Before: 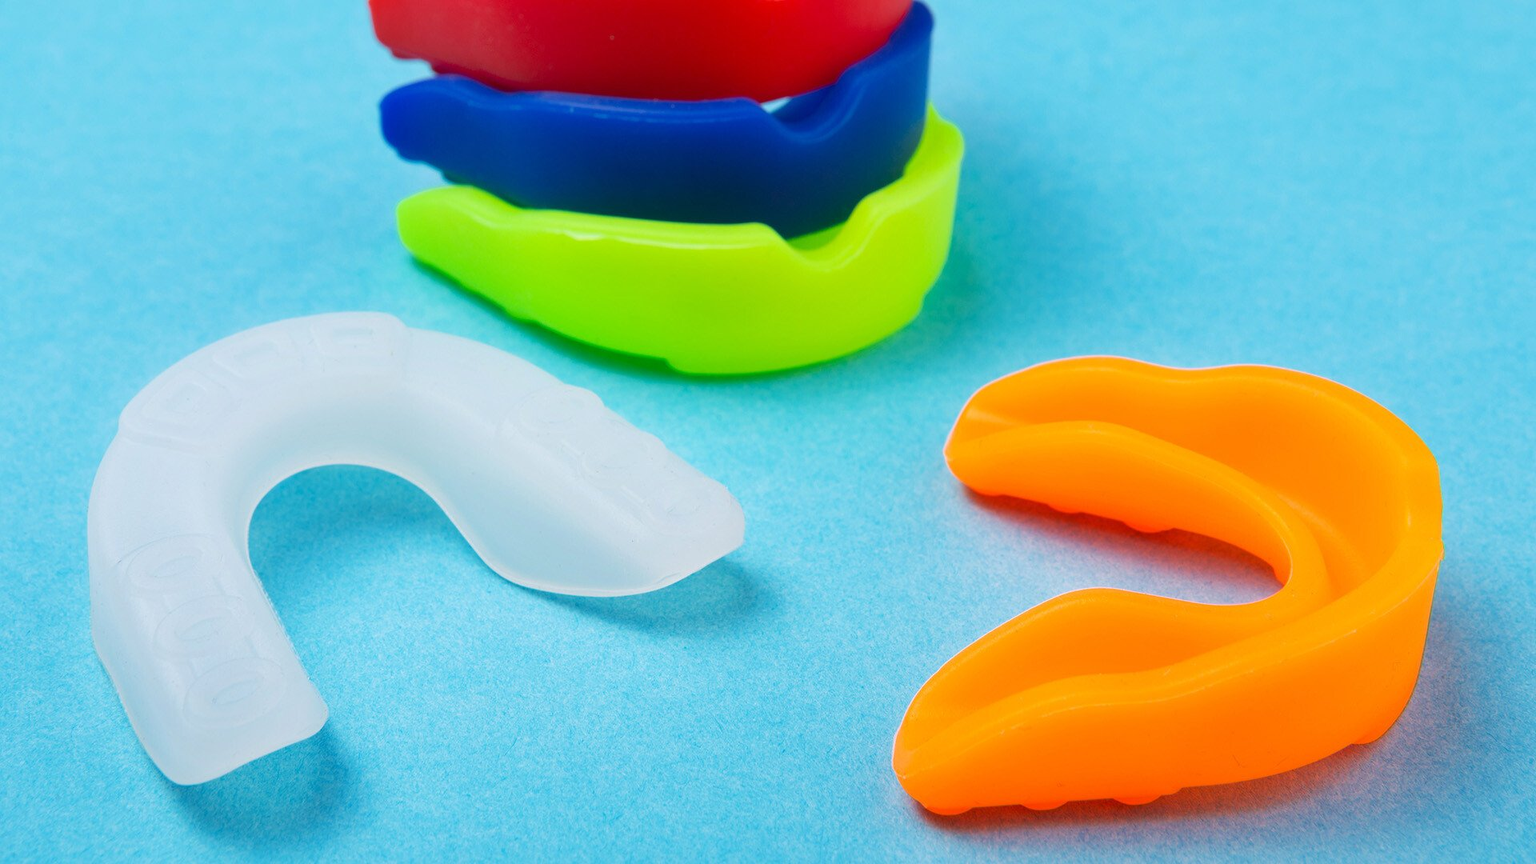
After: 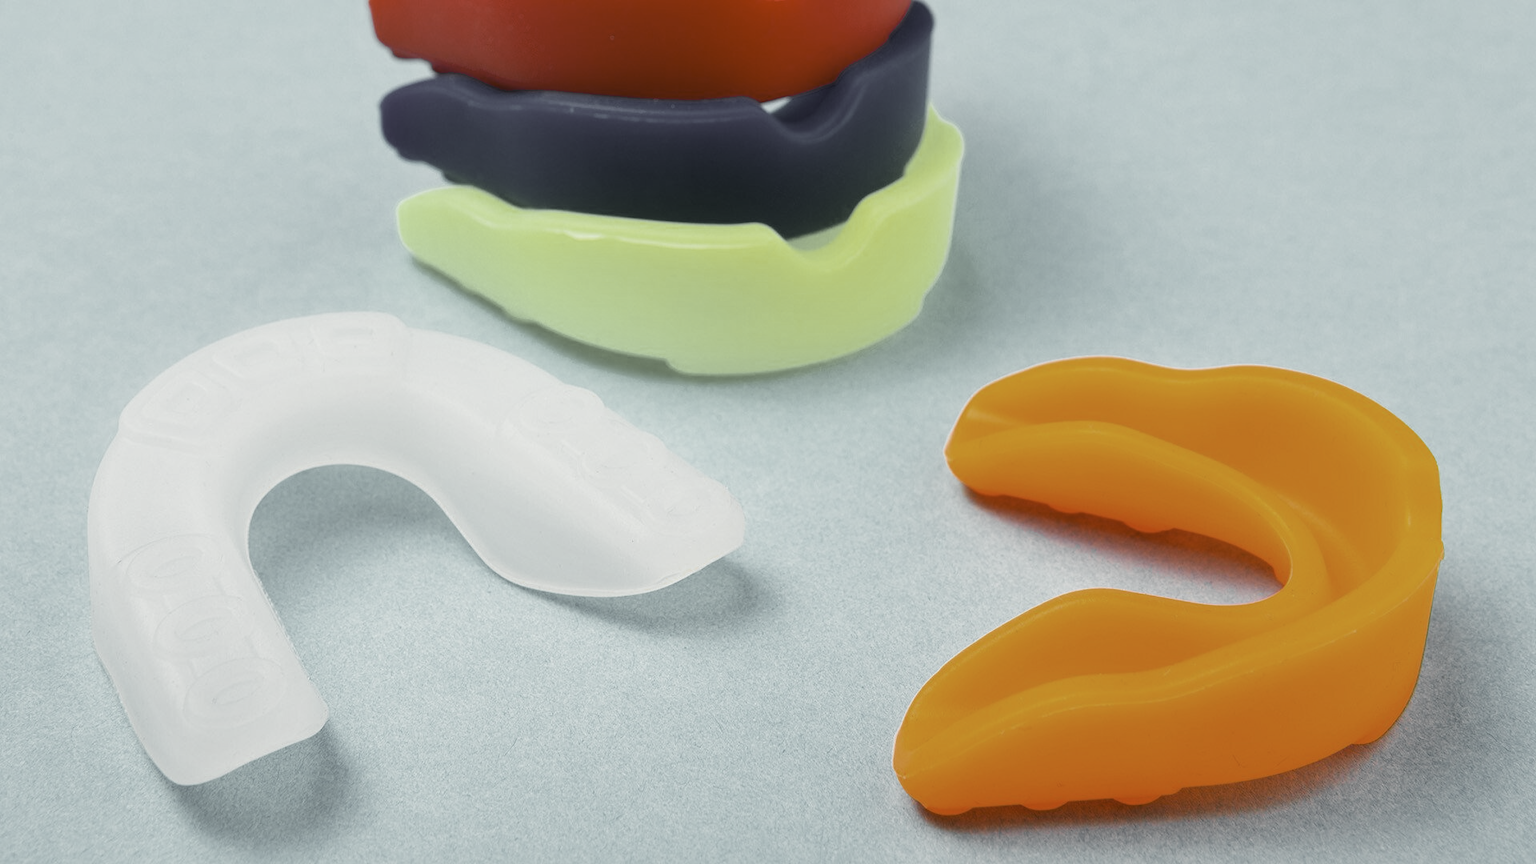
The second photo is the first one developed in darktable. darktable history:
color correction: highlights a* -0.475, highlights b* 9.39, shadows a* -9.11, shadows b* 1.55
color zones: curves: ch0 [(0.004, 0.388) (0.125, 0.392) (0.25, 0.404) (0.375, 0.5) (0.5, 0.5) (0.625, 0.5) (0.75, 0.5) (0.875, 0.5)]; ch1 [(0, 0.5) (0.125, 0.5) (0.25, 0.5) (0.375, 0.124) (0.524, 0.124) (0.645, 0.128) (0.789, 0.132) (0.914, 0.096) (0.998, 0.068)]
contrast brightness saturation: contrast 0.104, saturation -0.359
